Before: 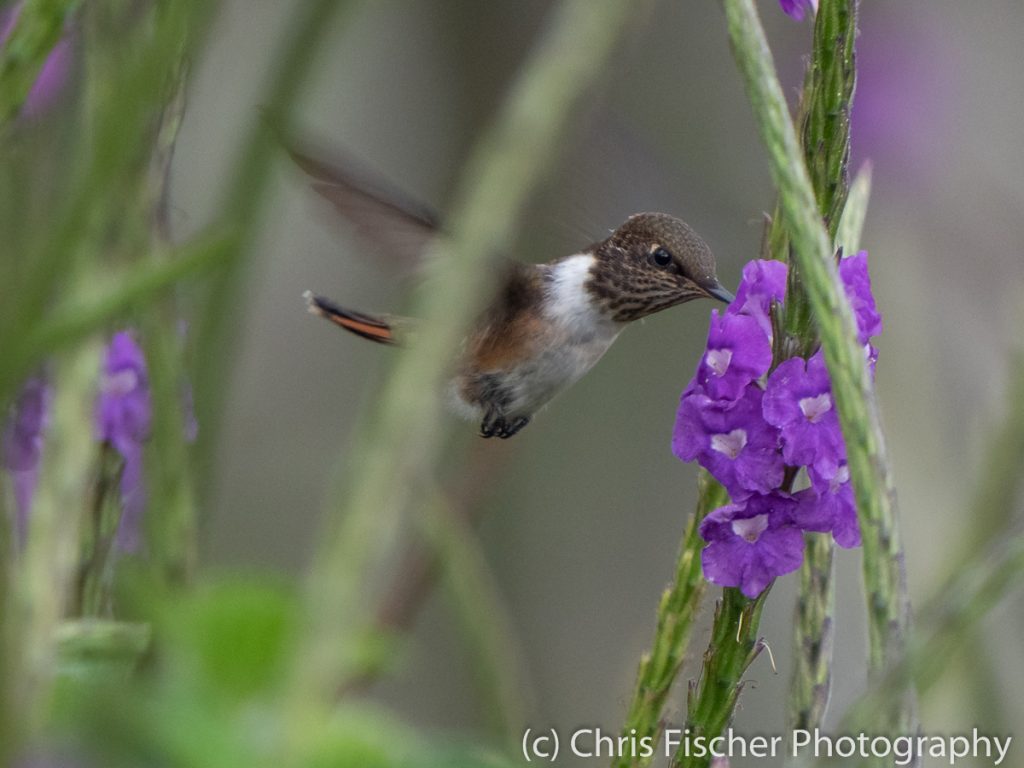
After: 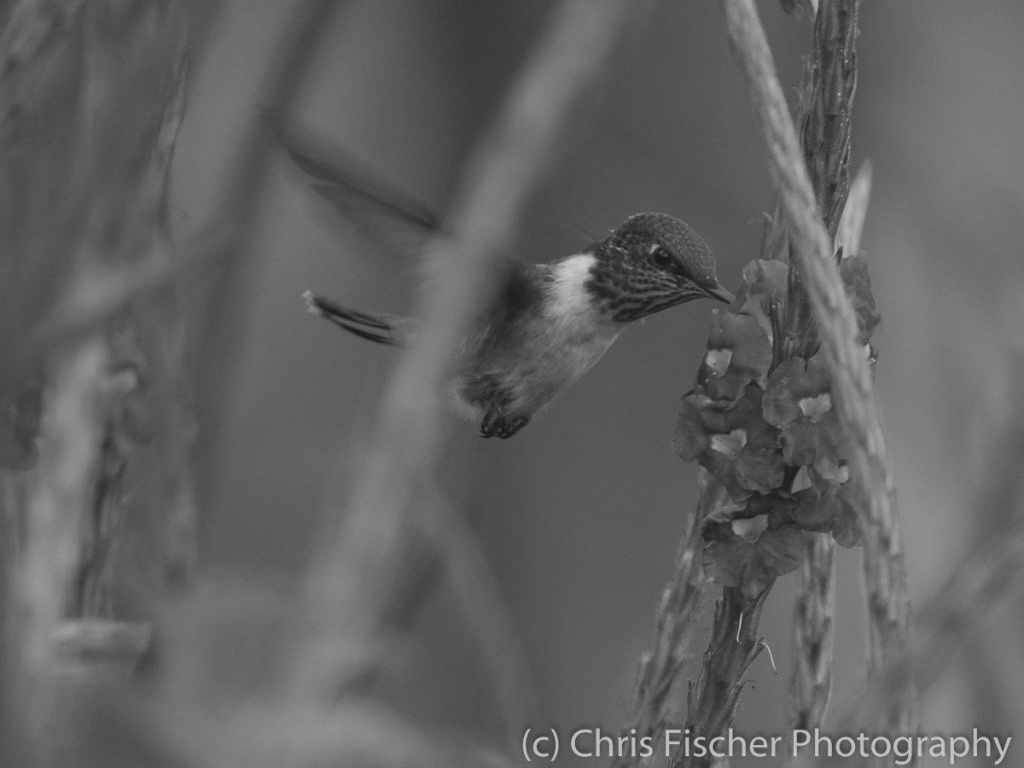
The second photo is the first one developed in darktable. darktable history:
exposure: black level correction -0.015, exposure -0.5 EV, compensate highlight preservation false
monochrome: a 16.06, b 15.48, size 1
